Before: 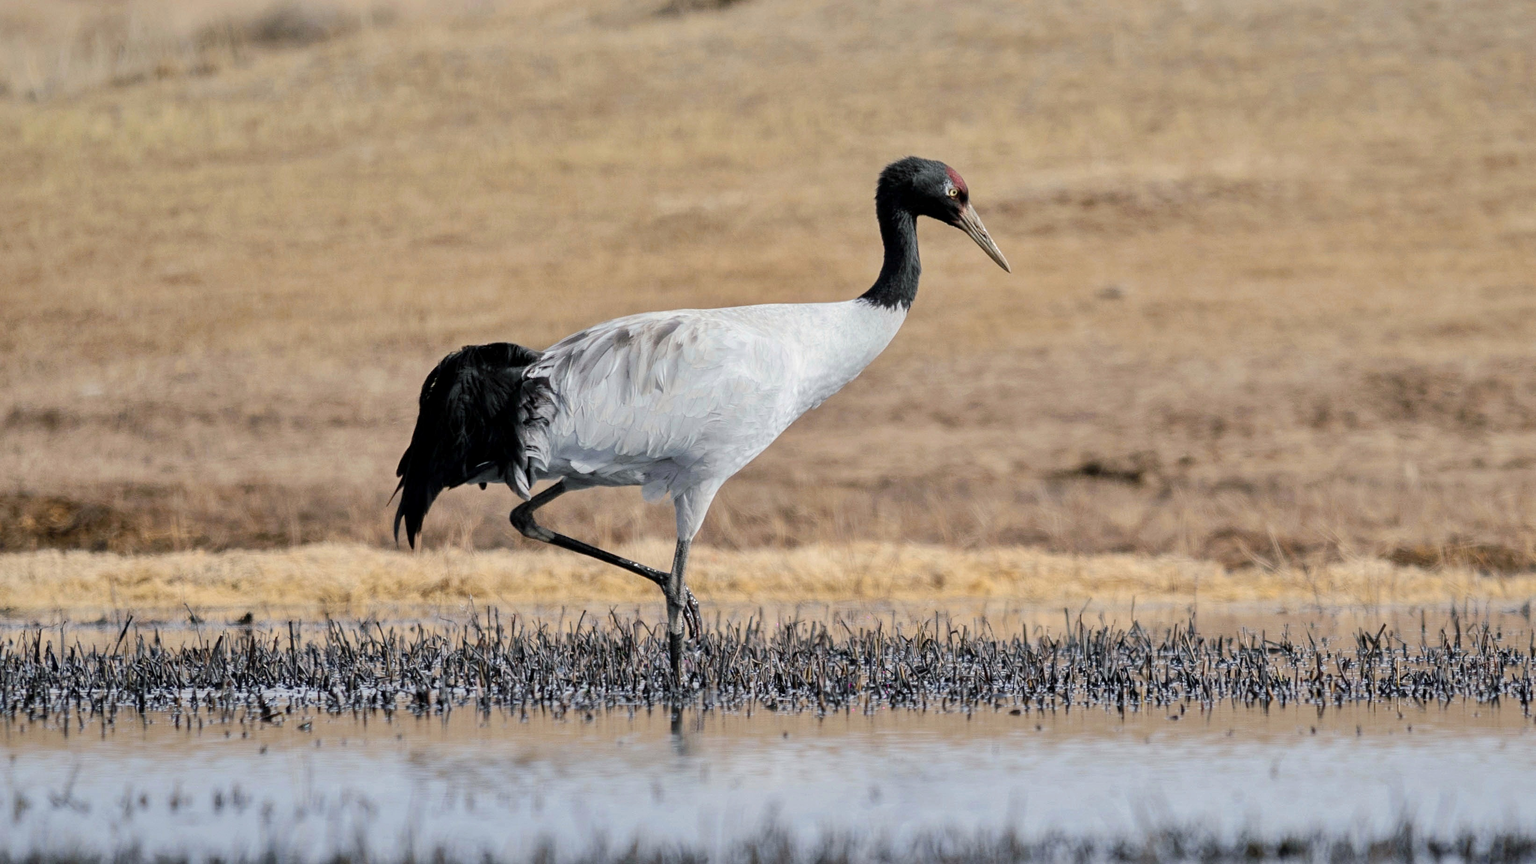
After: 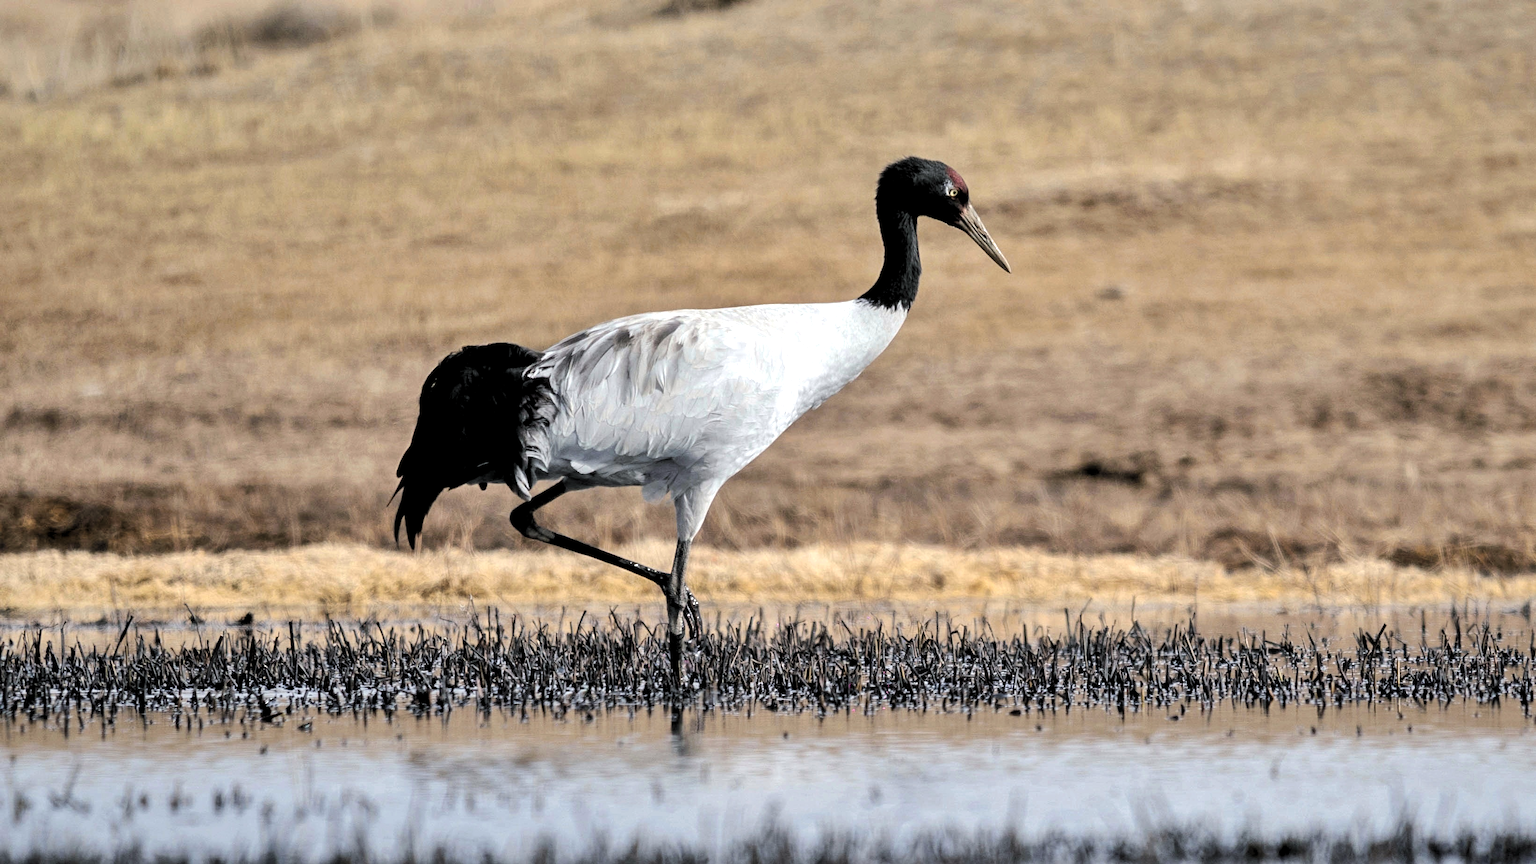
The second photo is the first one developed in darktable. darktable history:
tone equalizer: edges refinement/feathering 500, mask exposure compensation -1.57 EV, preserve details no
levels: levels [0.129, 0.519, 0.867]
